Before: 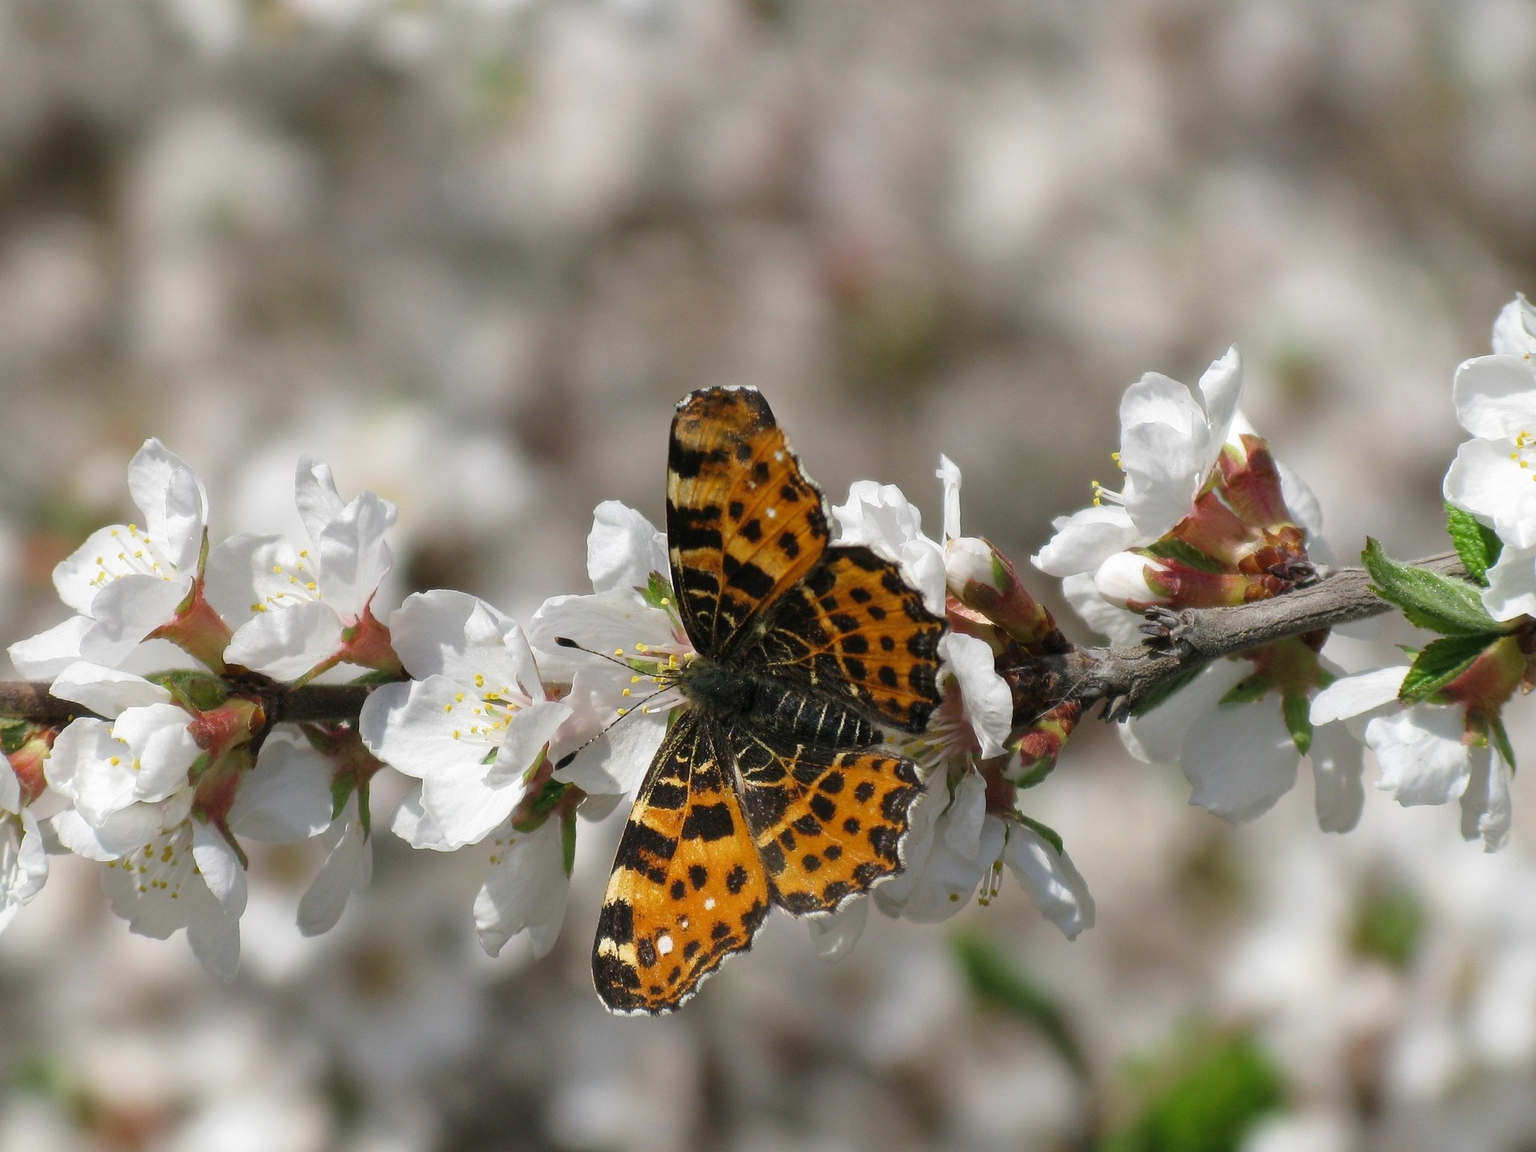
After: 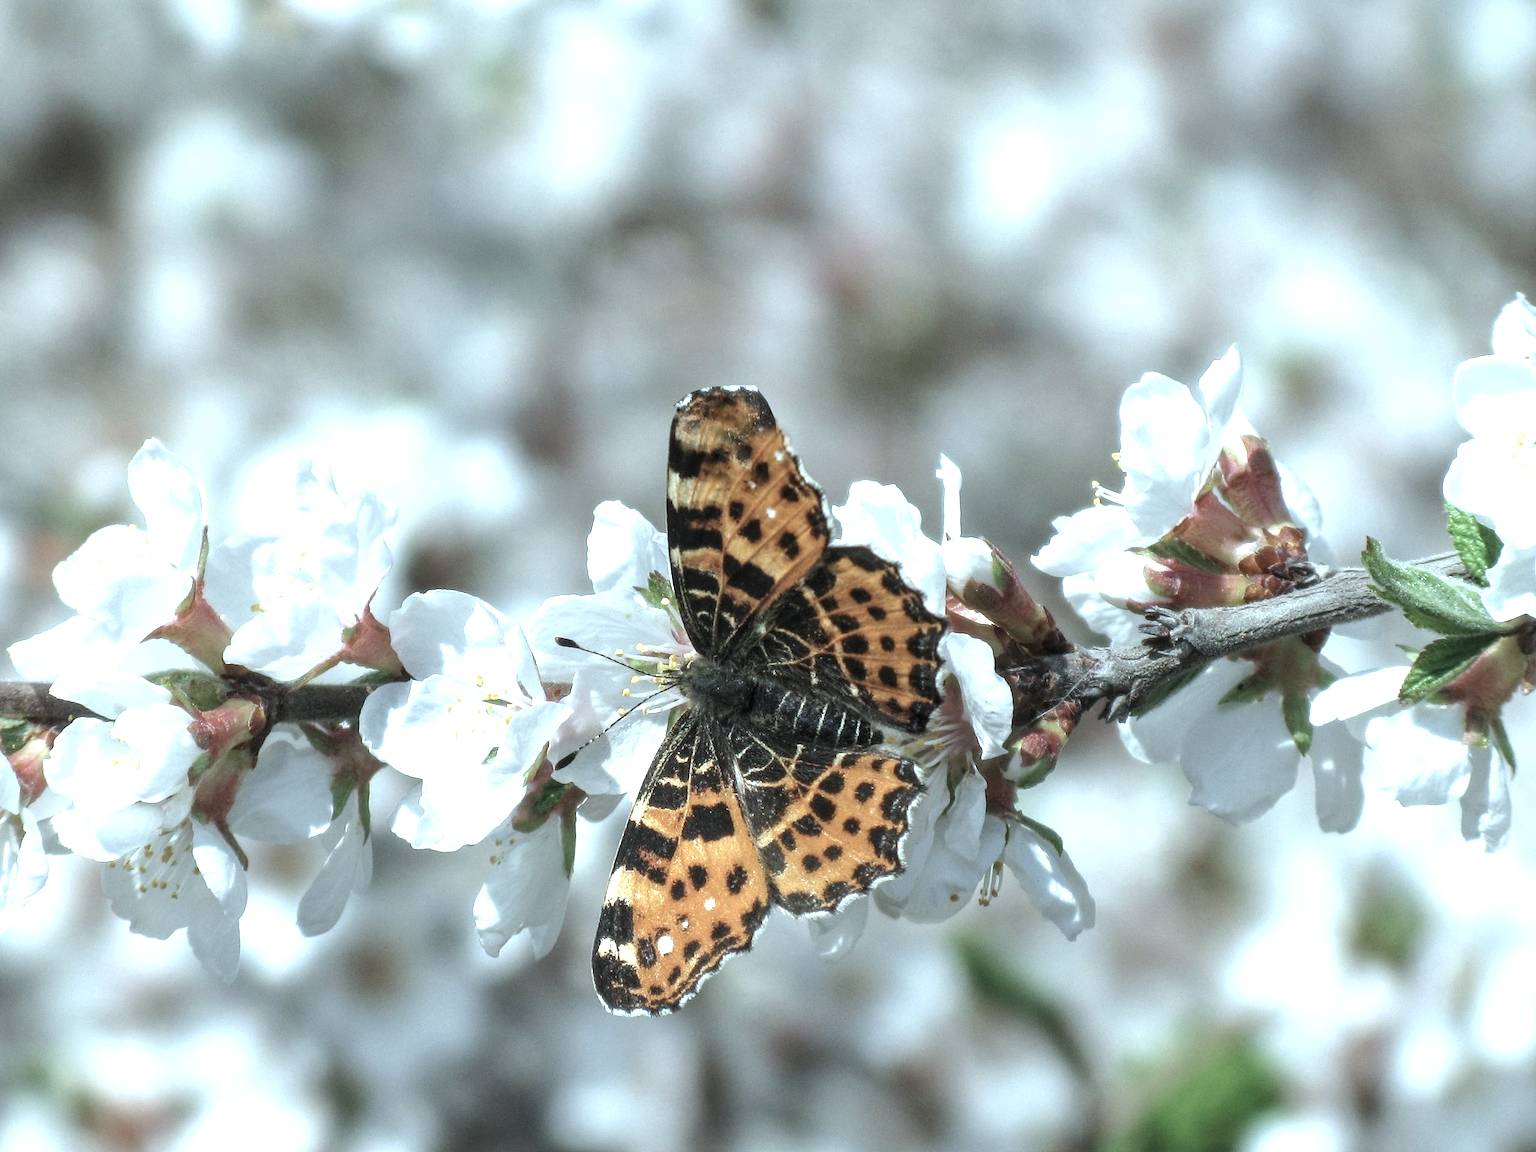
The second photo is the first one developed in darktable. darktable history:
local contrast: on, module defaults
exposure: black level correction 0, exposure 0.934 EV, compensate highlight preservation false
contrast brightness saturation: saturation -0.165
color correction: highlights a* -12.32, highlights b* -17.32, saturation 0.713
